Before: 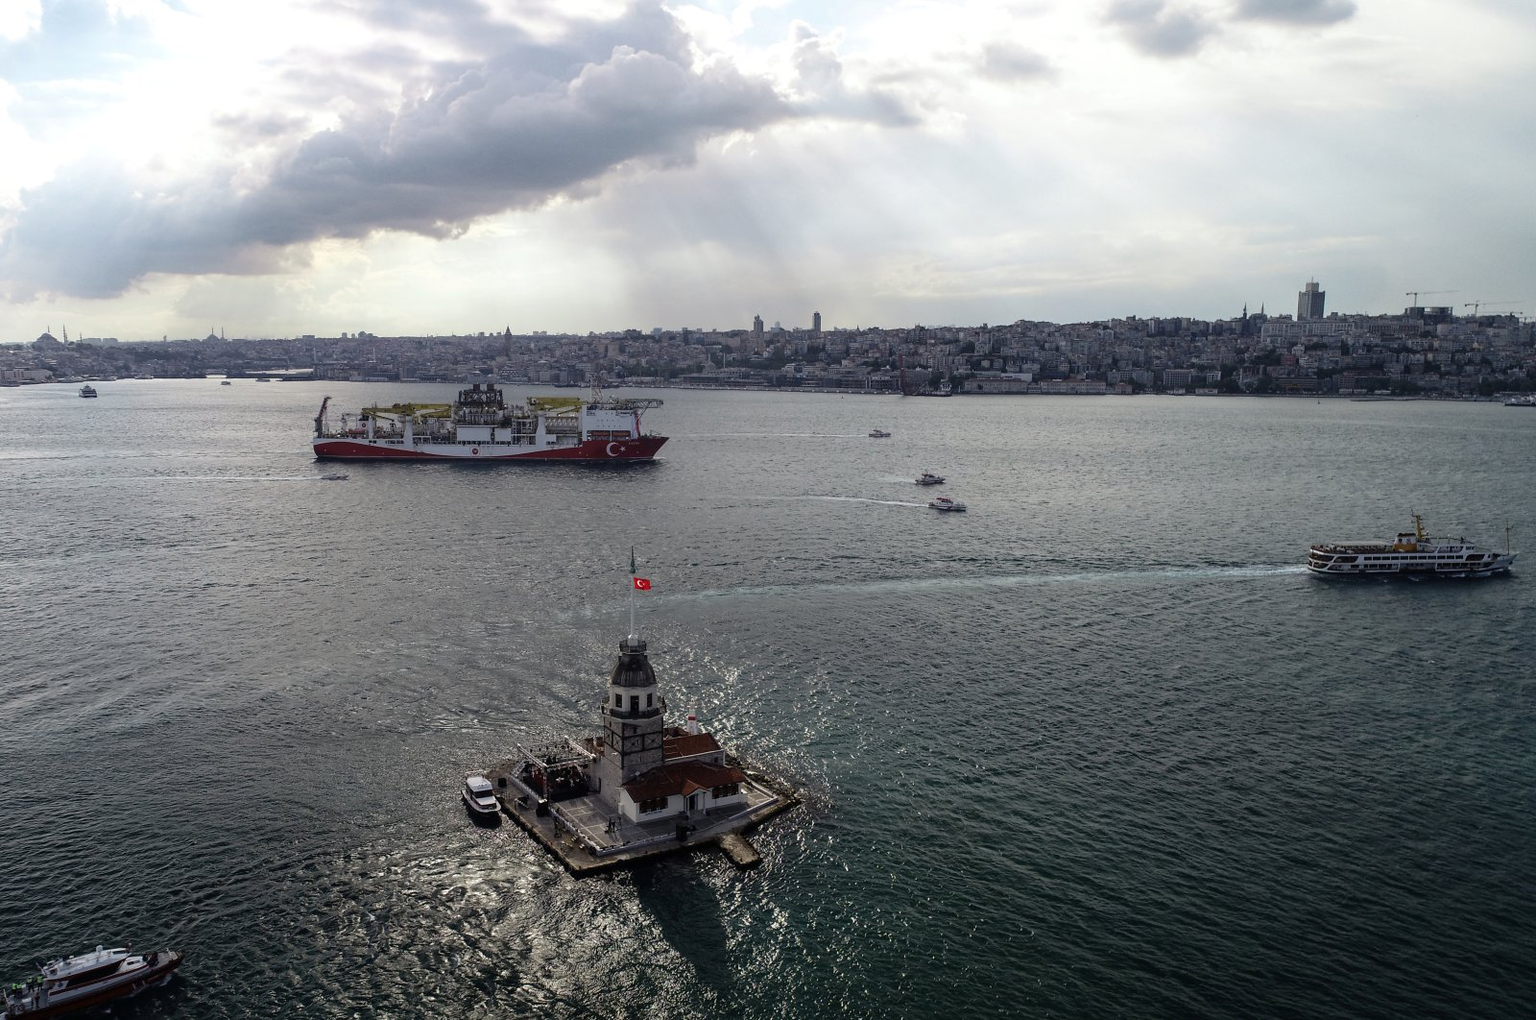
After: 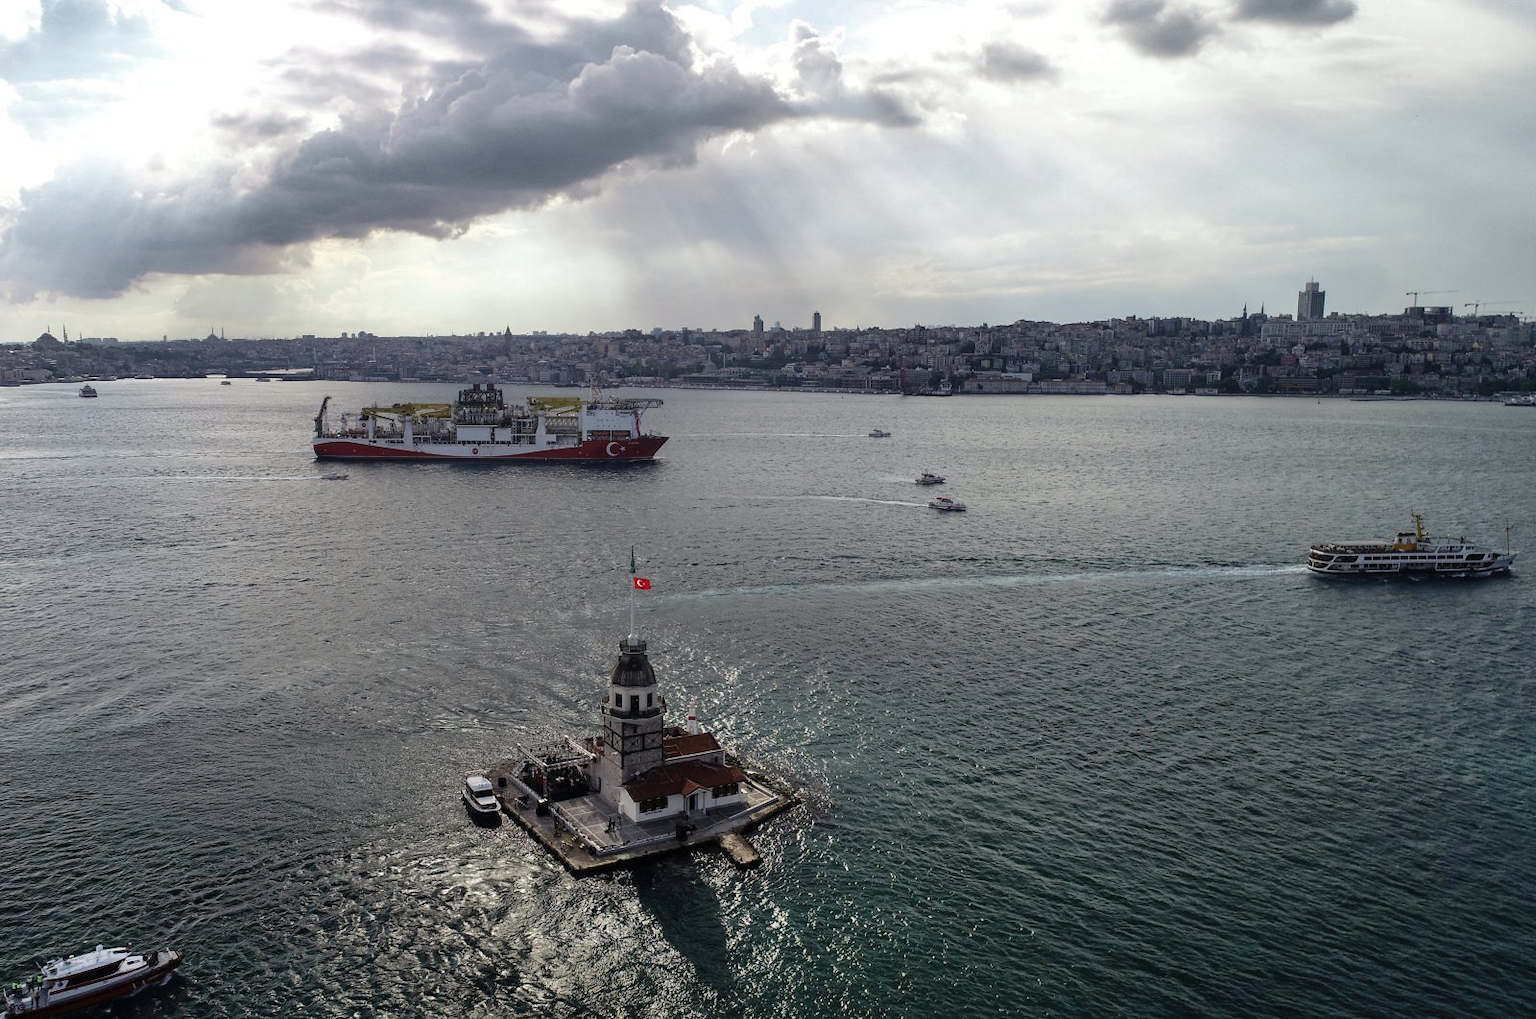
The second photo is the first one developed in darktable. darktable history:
shadows and highlights: highlights color adjustment 0.428%, soften with gaussian
